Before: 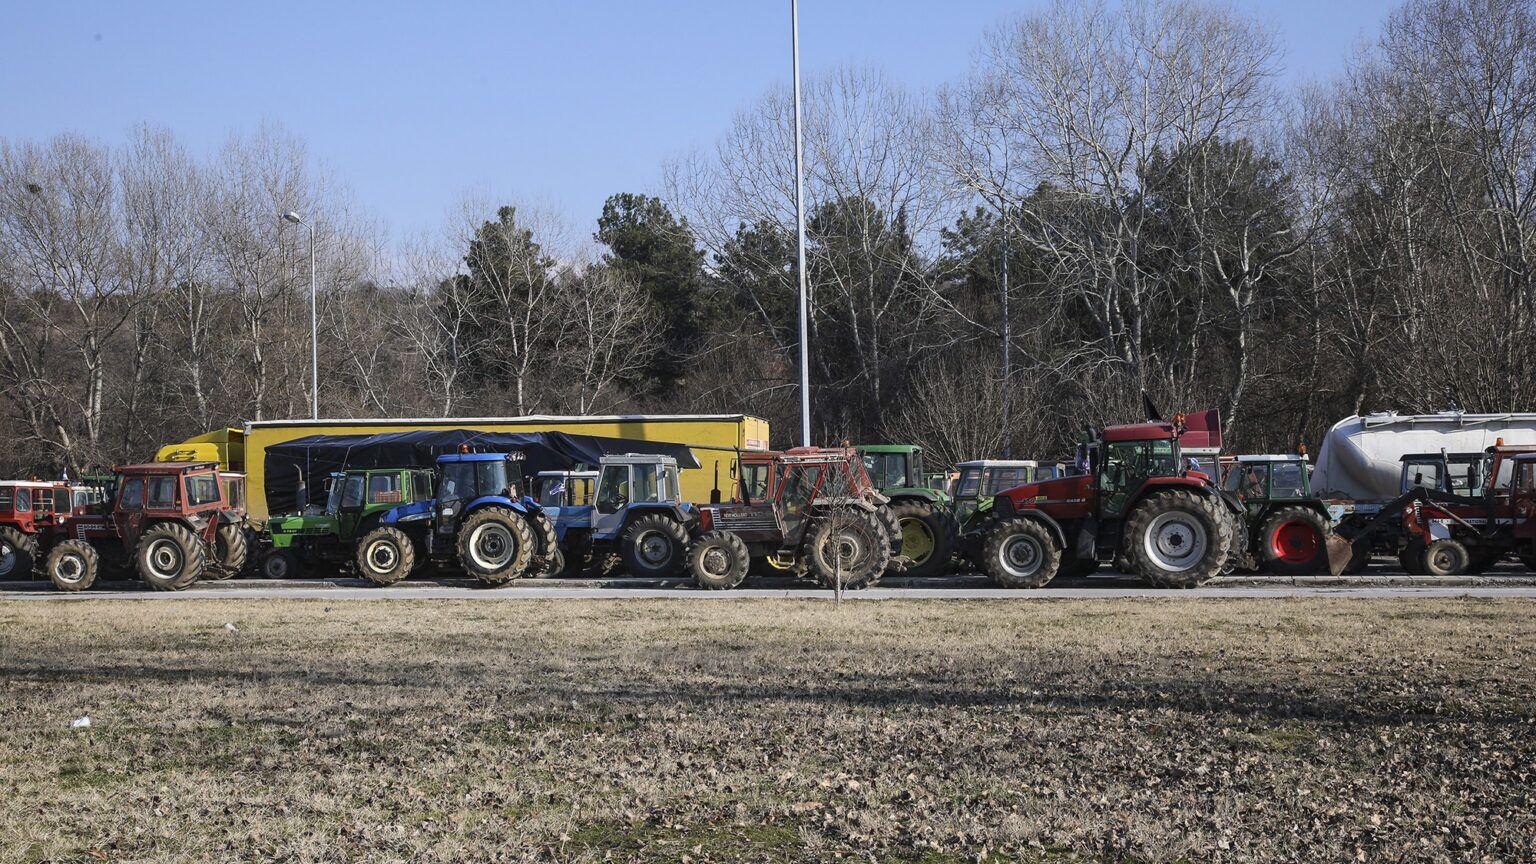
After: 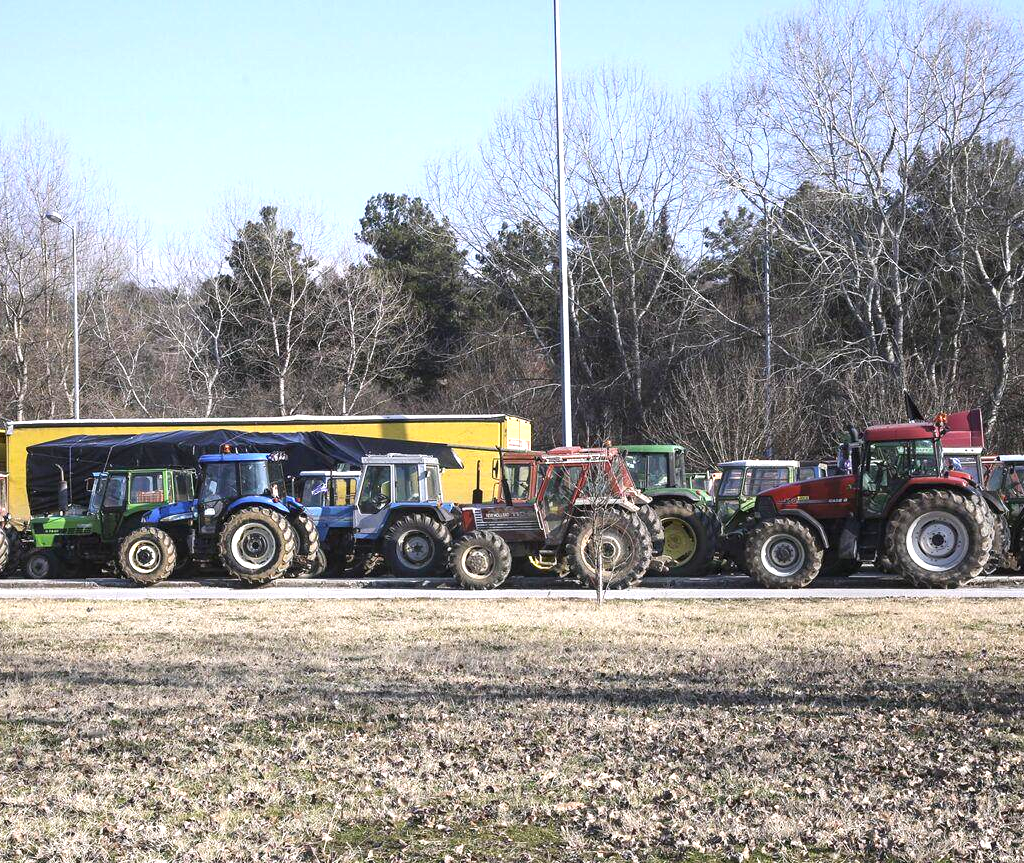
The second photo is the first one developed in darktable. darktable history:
exposure: exposure 1 EV, compensate highlight preservation false
crop and rotate: left 15.546%, right 17.787%
white balance: red 1.009, blue 1.027
